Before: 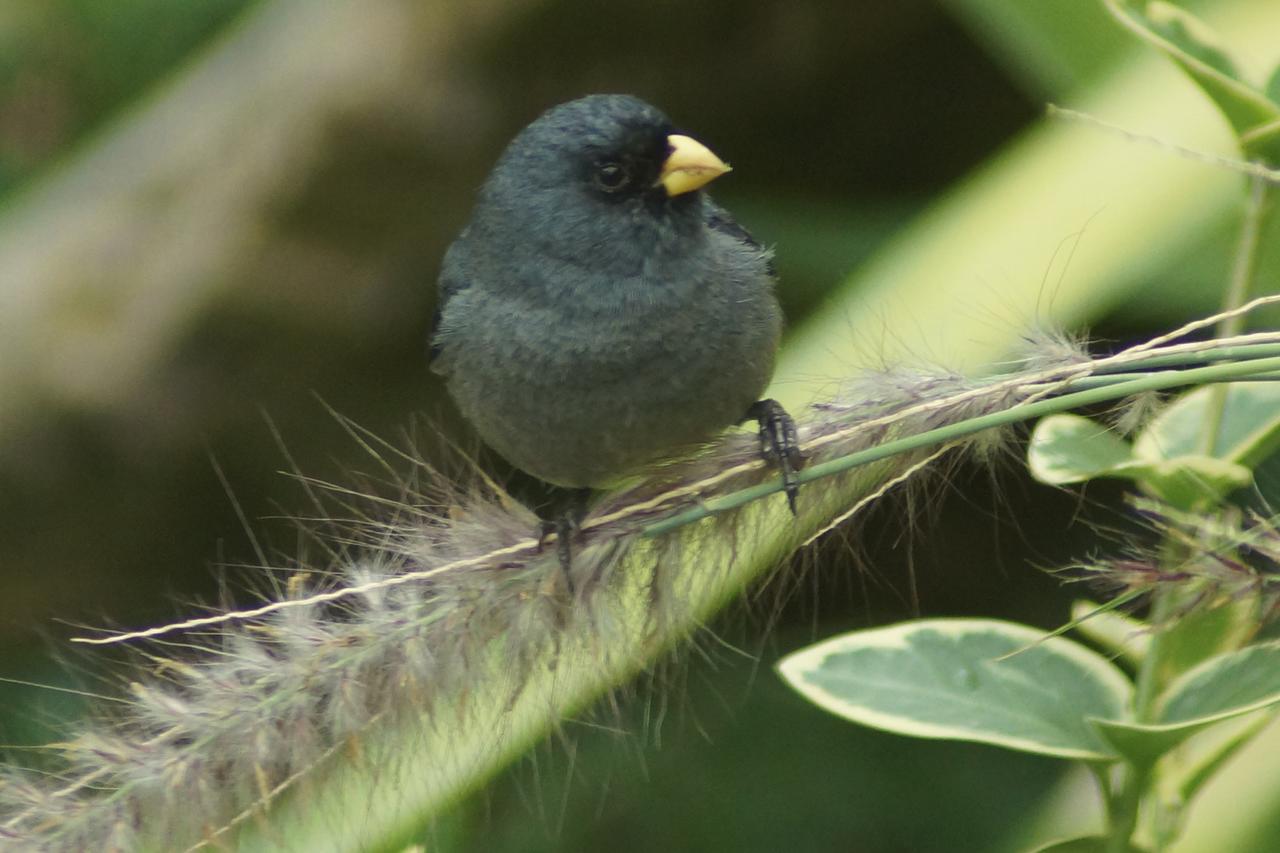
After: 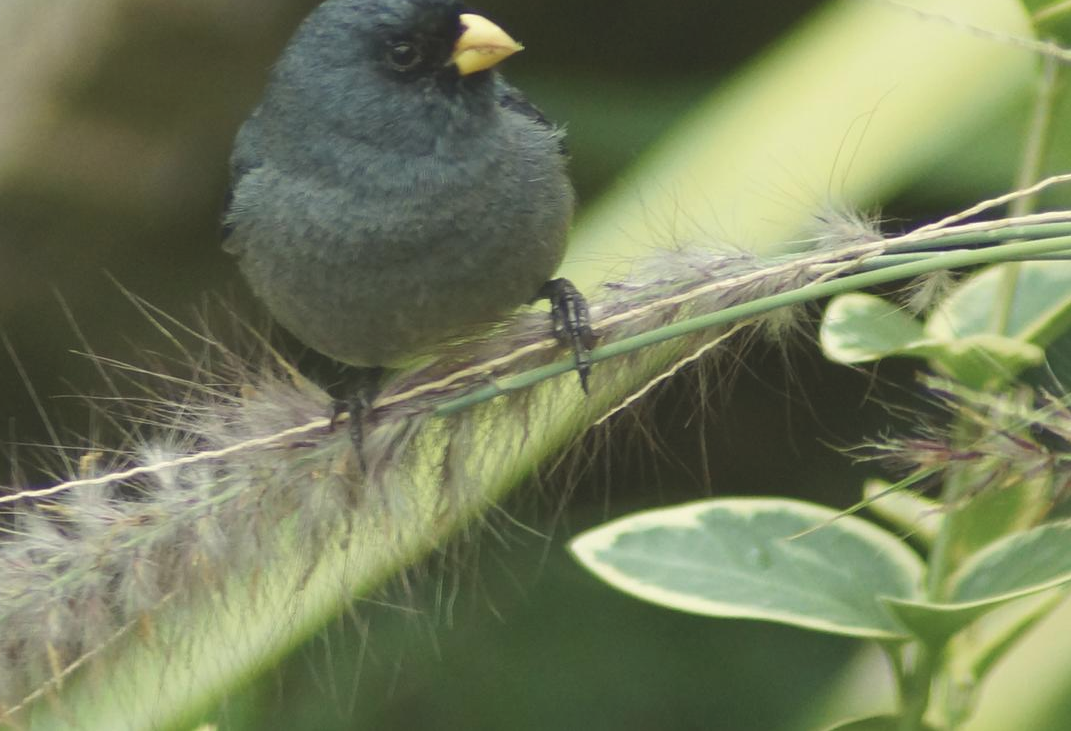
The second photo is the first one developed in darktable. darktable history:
crop: left 16.315%, top 14.246%
color balance: lift [1.007, 1, 1, 1], gamma [1.097, 1, 1, 1]
